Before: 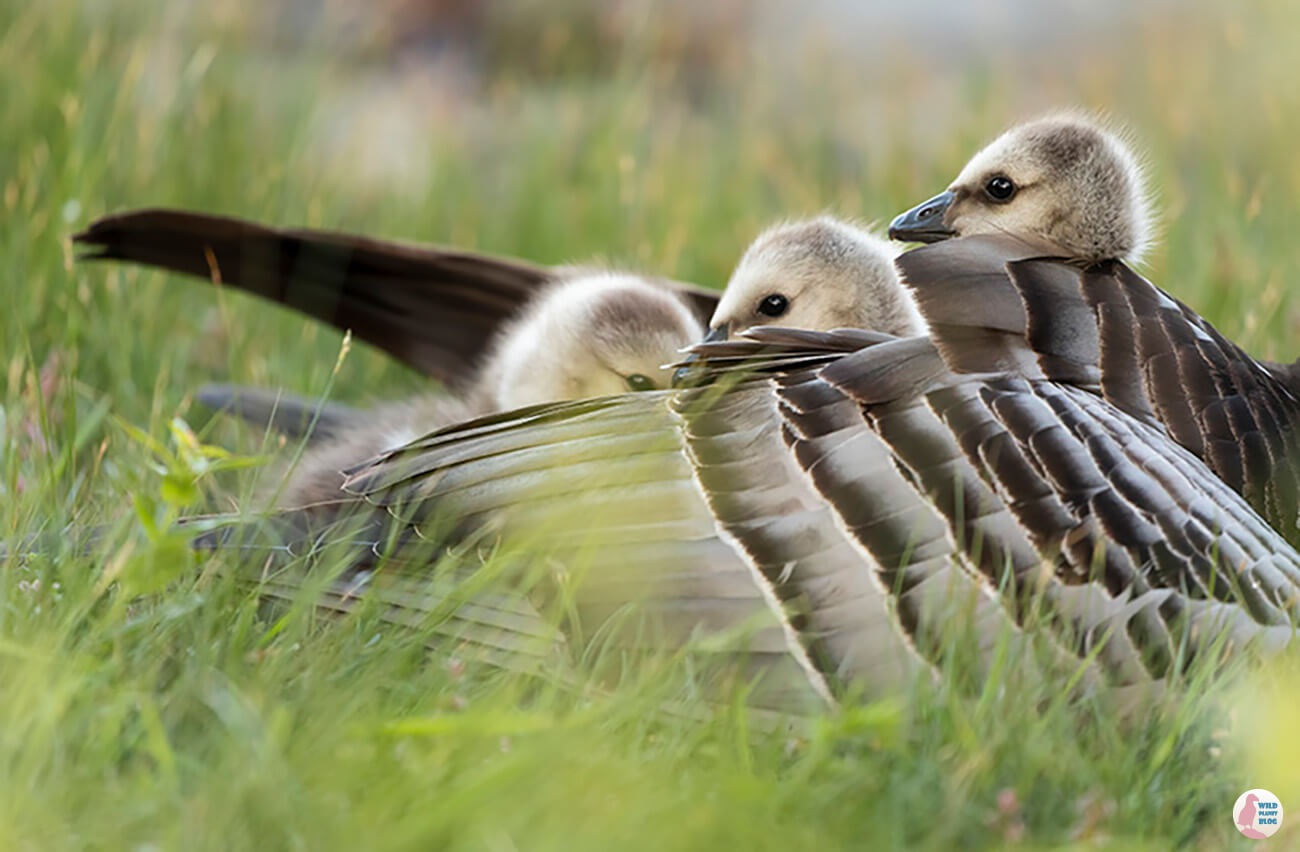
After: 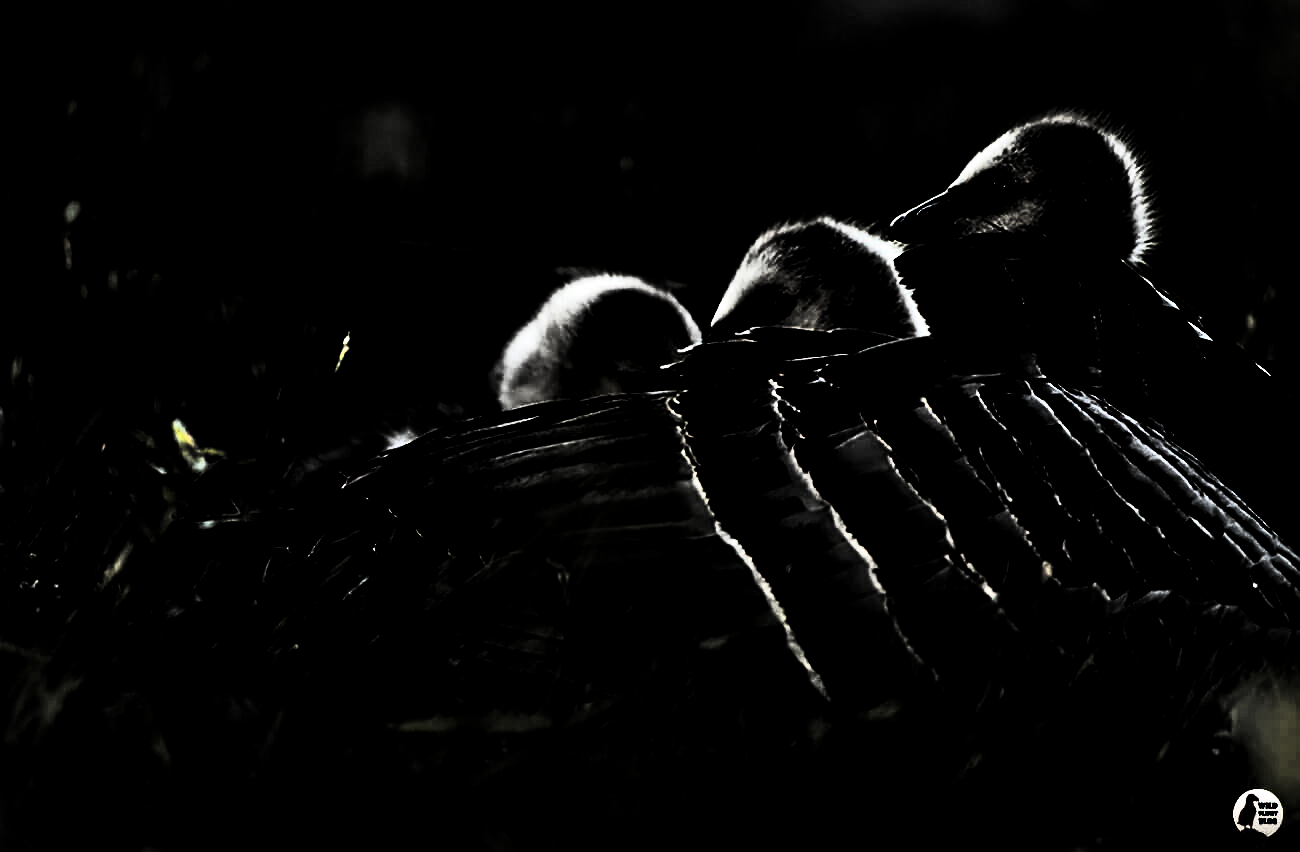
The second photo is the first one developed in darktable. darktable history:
local contrast: mode bilateral grid, contrast 20, coarseness 50, detail 120%, midtone range 0.2
shadows and highlights: shadows 80.73, white point adjustment -9.07, highlights -61.46, soften with gaussian
tone equalizer: -7 EV 0.15 EV, -6 EV 0.6 EV, -5 EV 1.15 EV, -4 EV 1.33 EV, -3 EV 1.15 EV, -2 EV 0.6 EV, -1 EV 0.15 EV, mask exposure compensation -0.5 EV
levels: levels [0.721, 0.937, 0.997]
